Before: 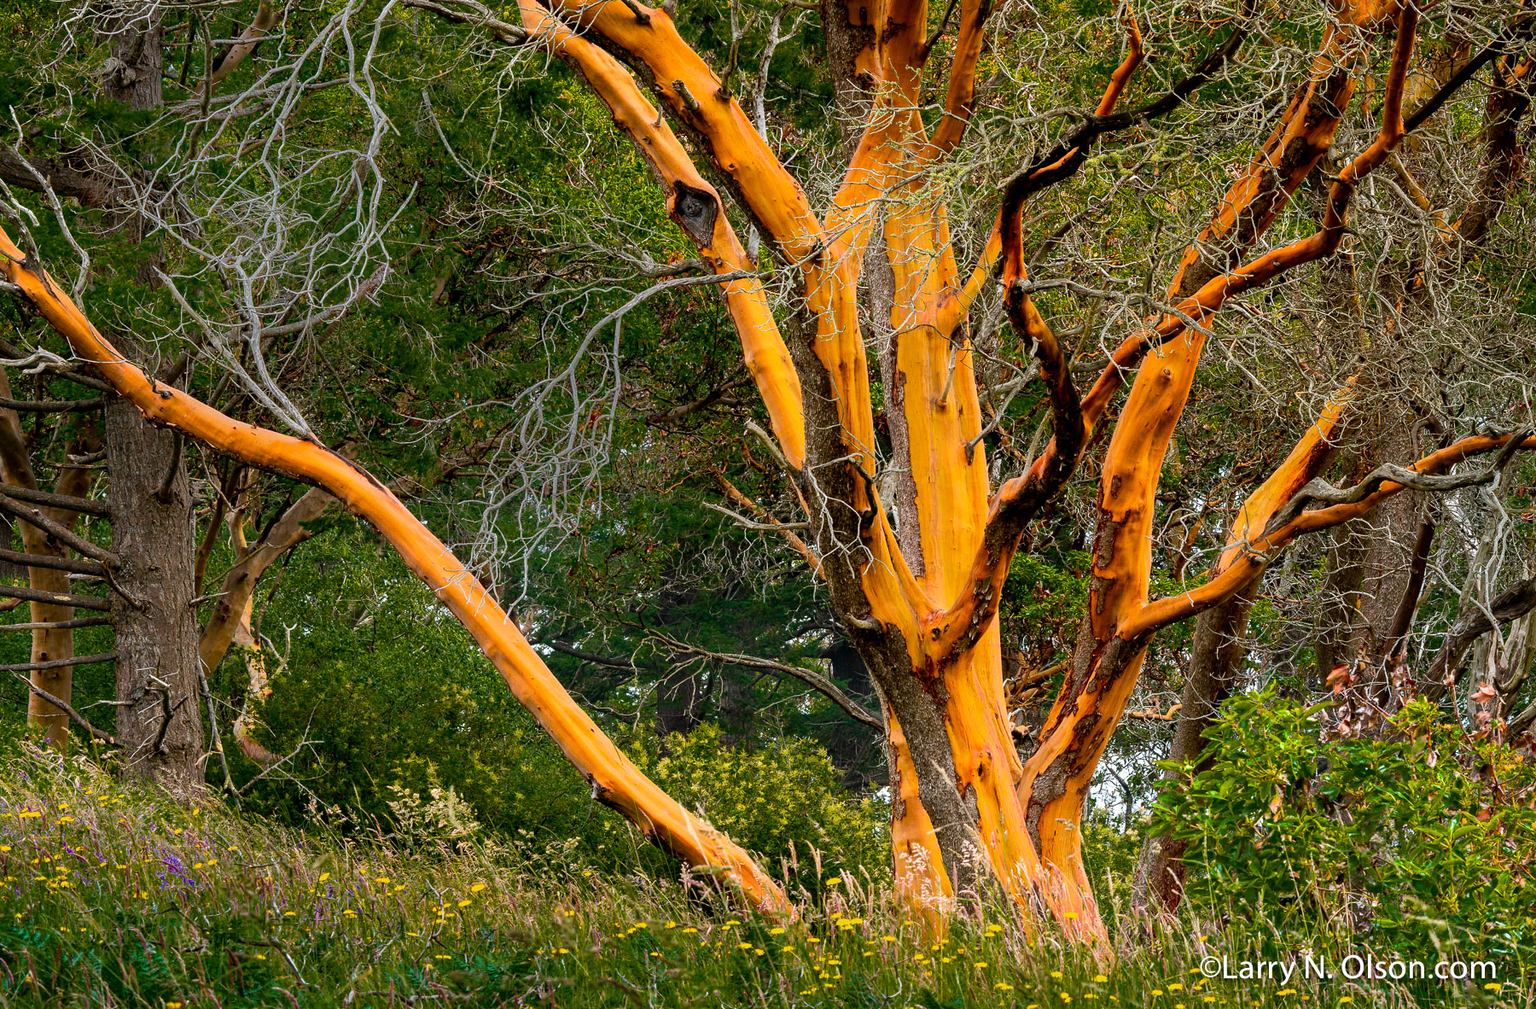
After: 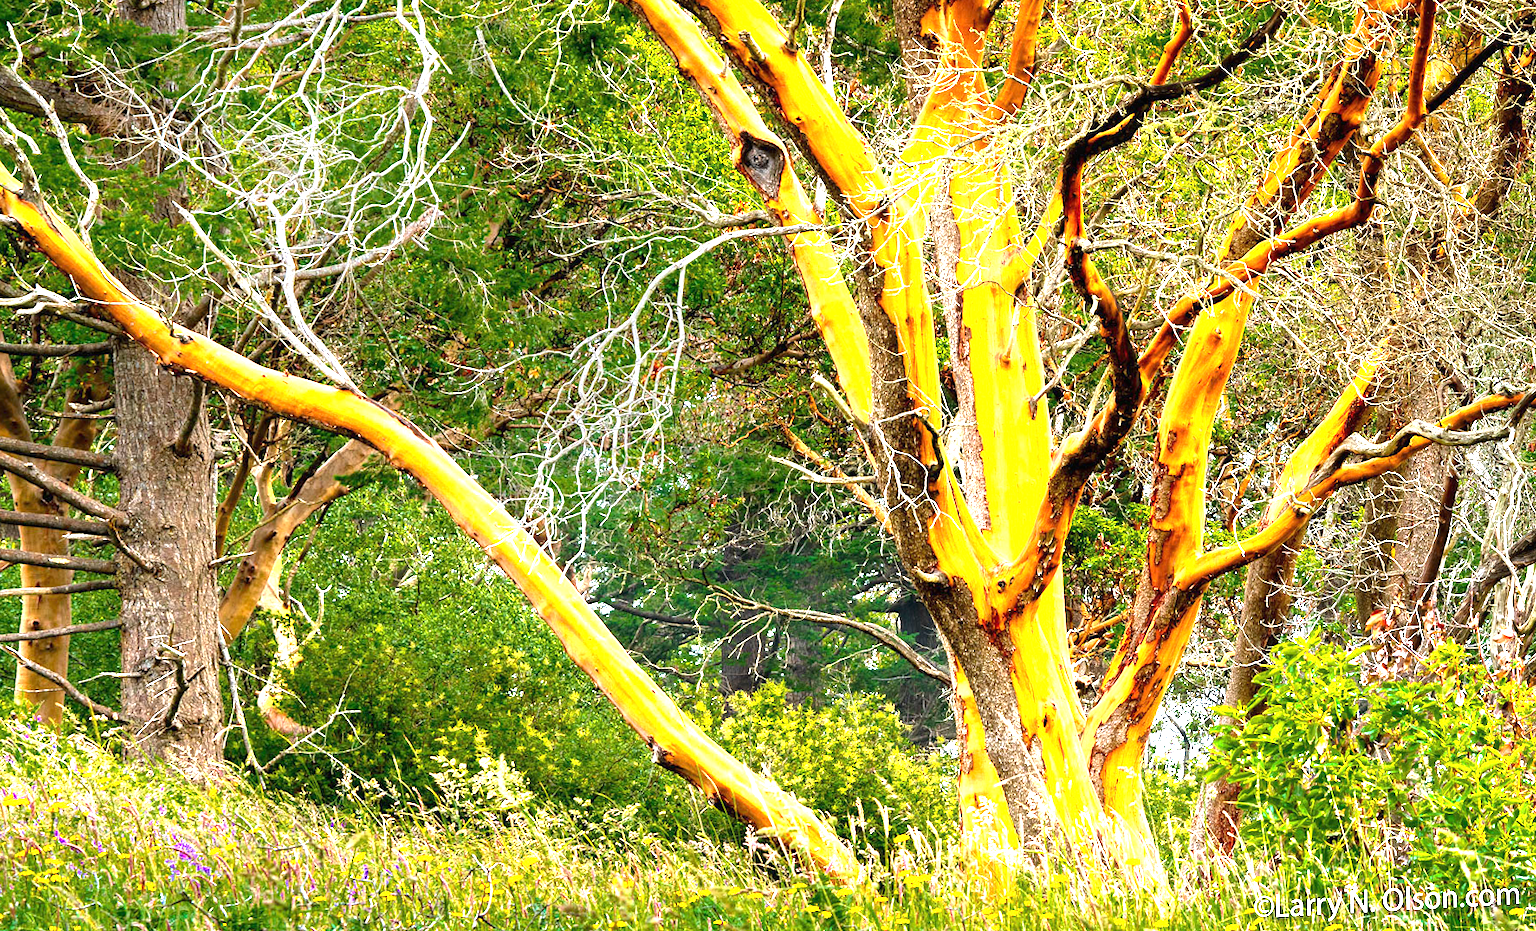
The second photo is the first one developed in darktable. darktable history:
exposure: black level correction 0, exposure 2.138 EV, compensate exposure bias true, compensate highlight preservation false
rotate and perspective: rotation -0.013°, lens shift (vertical) -0.027, lens shift (horizontal) 0.178, crop left 0.016, crop right 0.989, crop top 0.082, crop bottom 0.918
